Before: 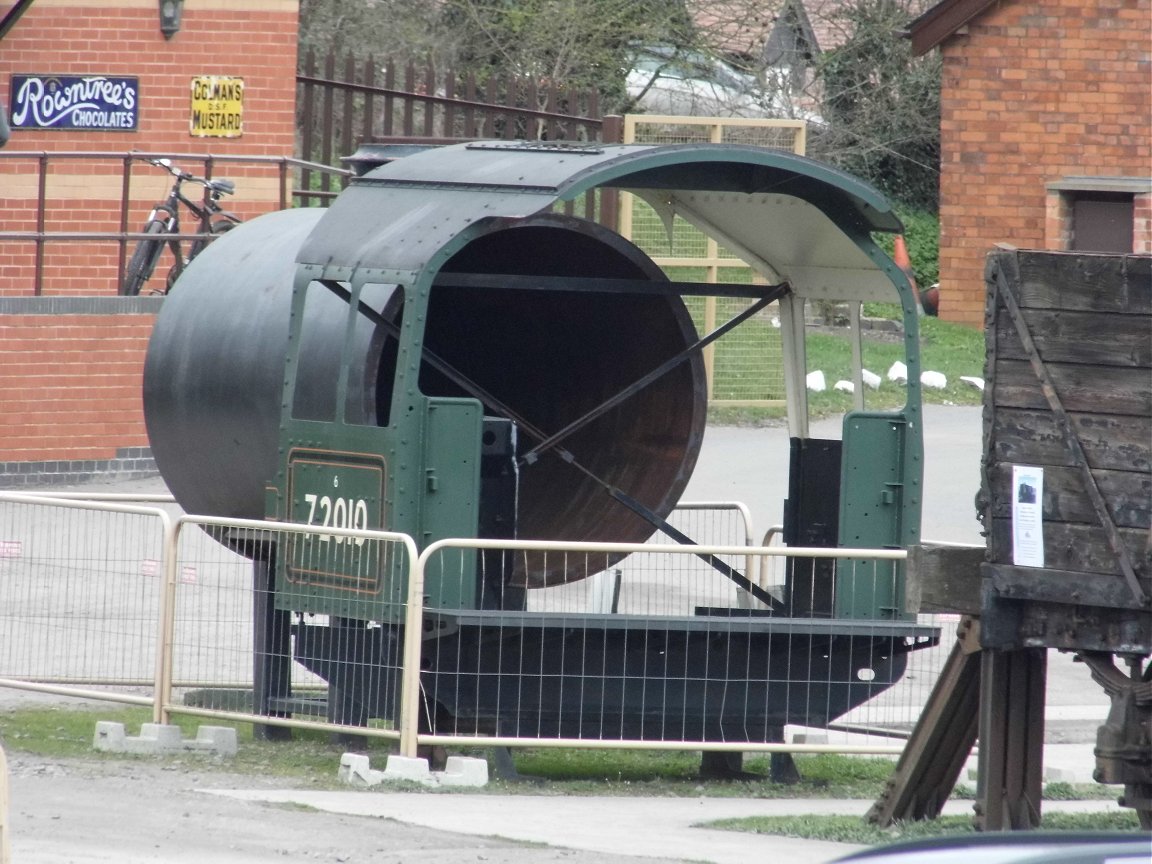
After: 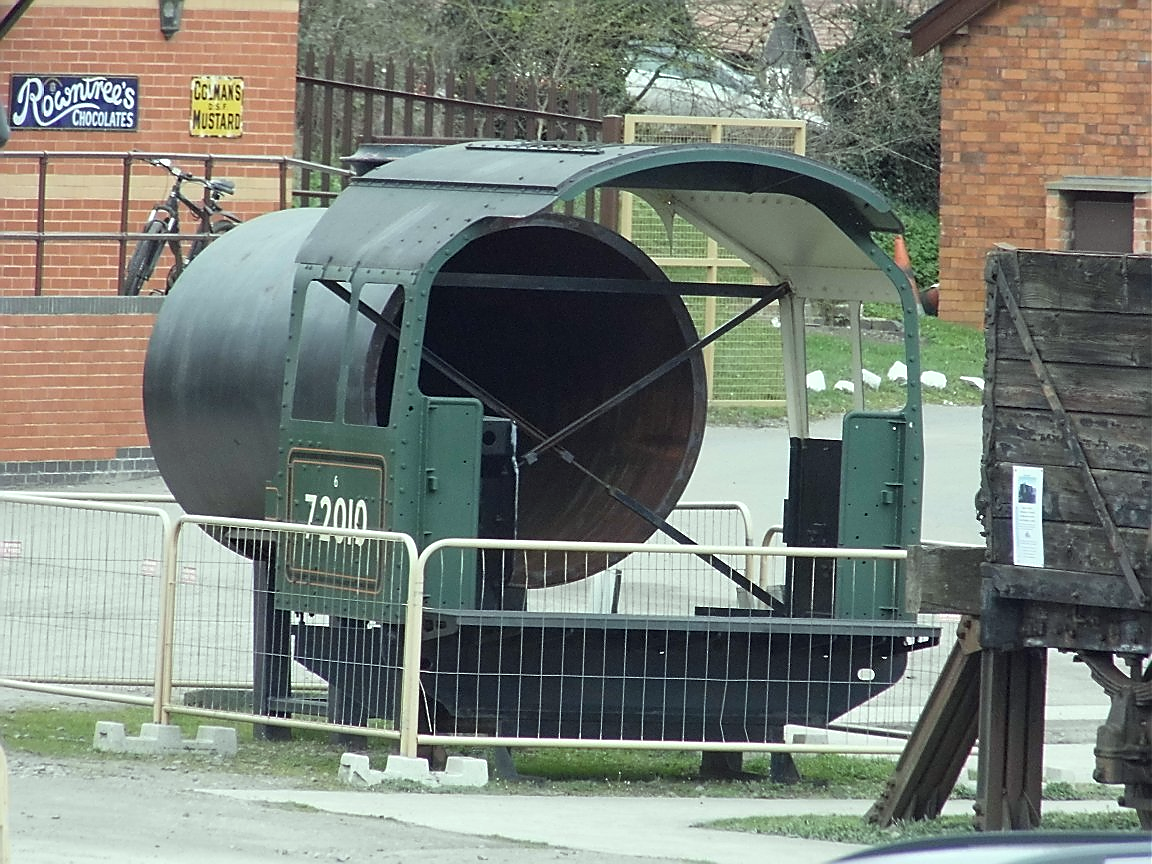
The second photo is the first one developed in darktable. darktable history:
sharpen: radius 1.4, amount 1.25, threshold 0.7
color correction: highlights a* -8, highlights b* 3.1
